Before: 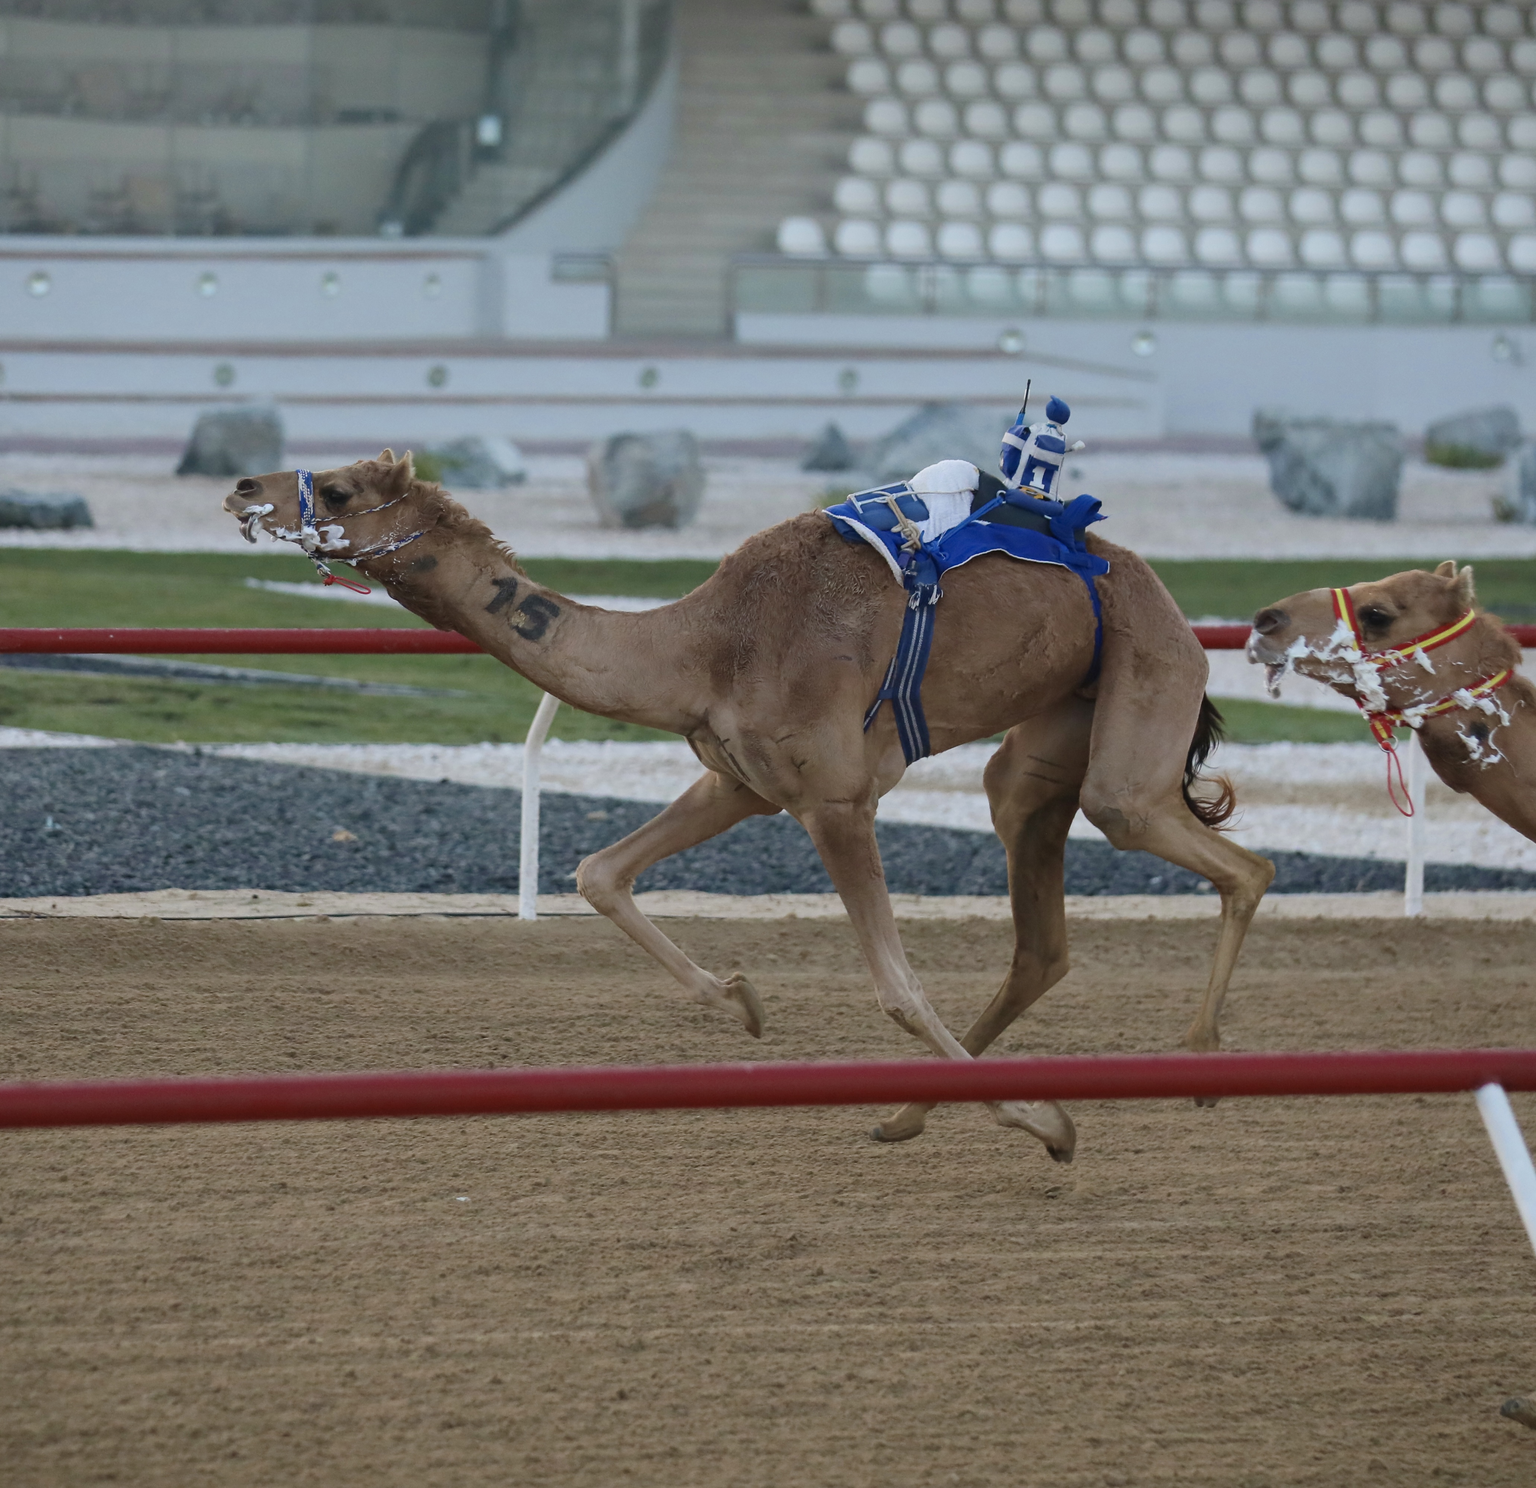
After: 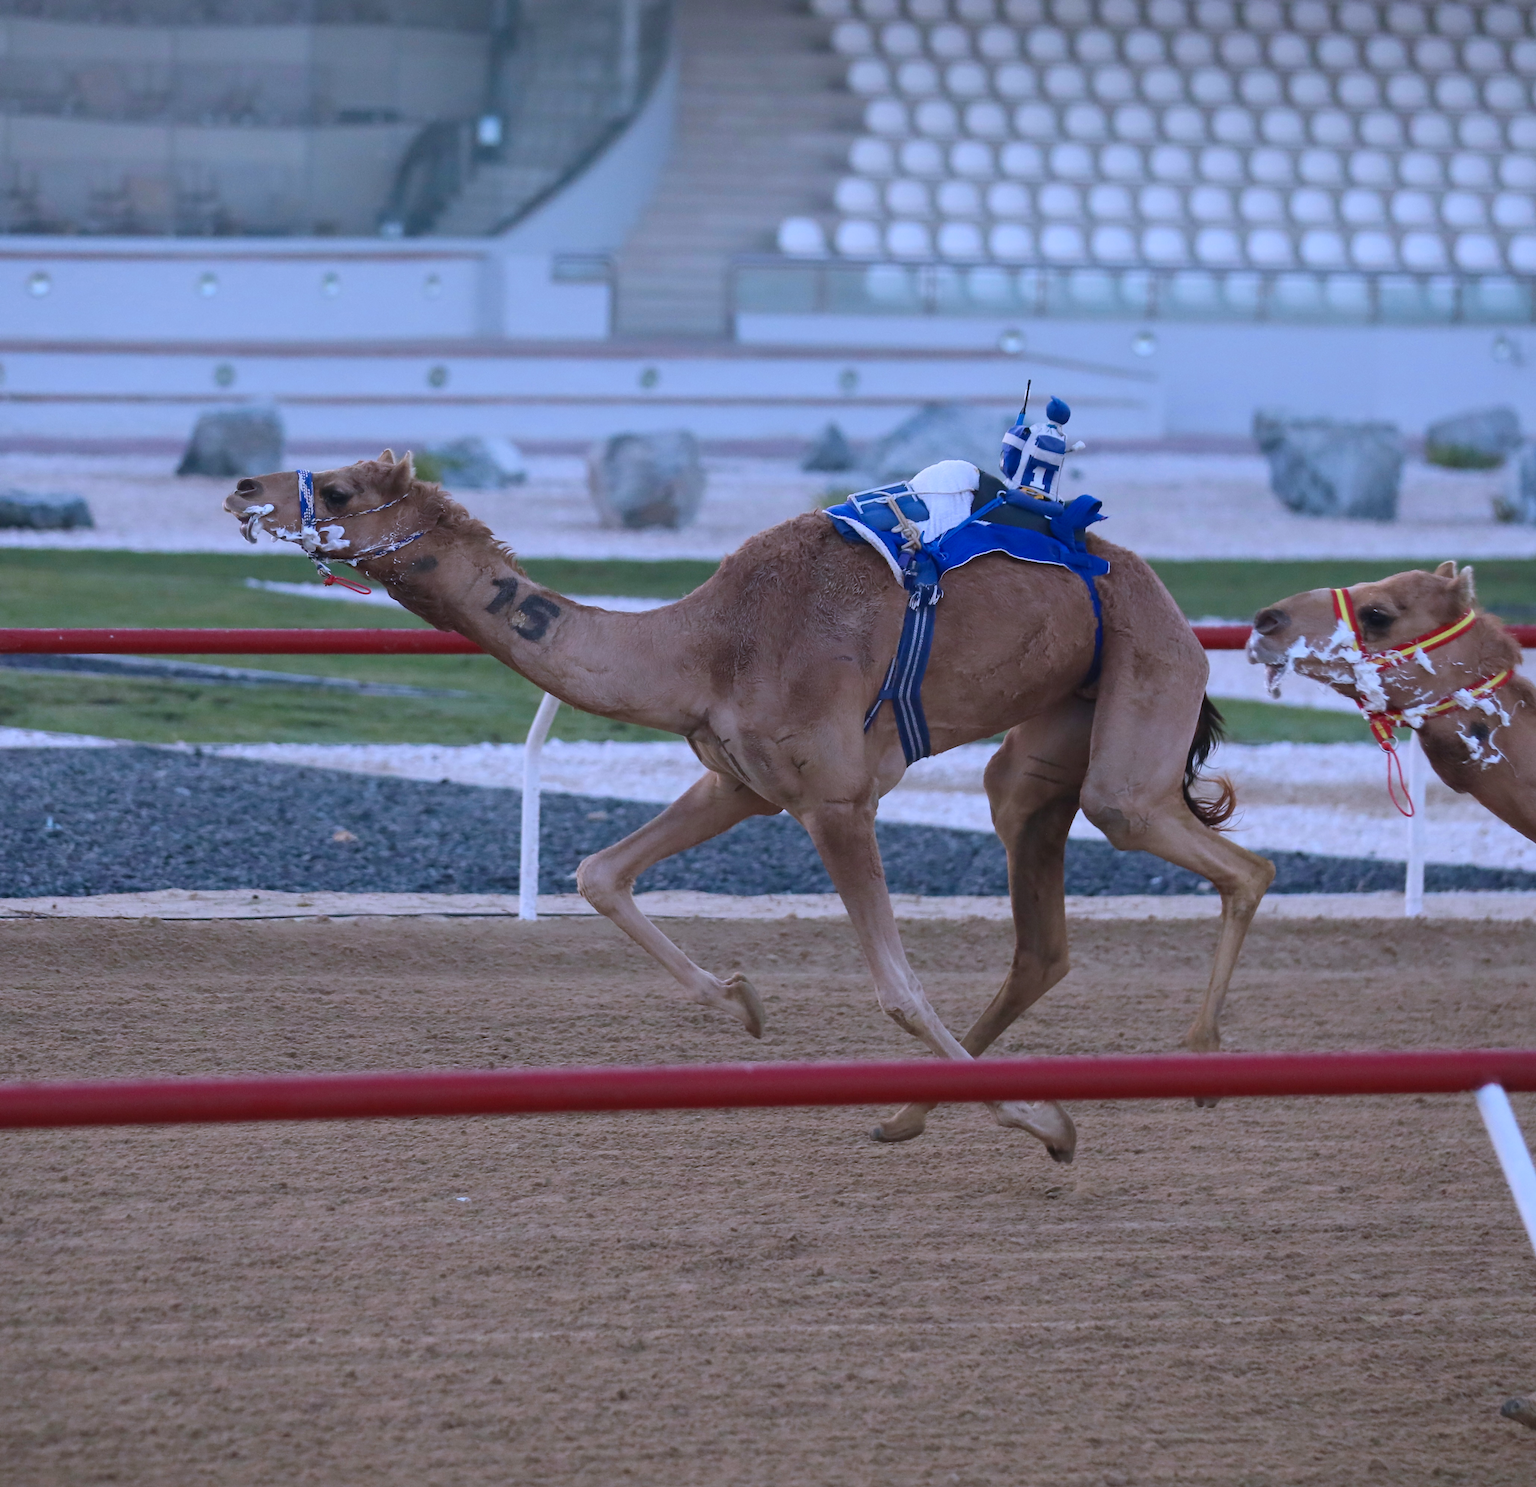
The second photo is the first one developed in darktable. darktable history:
white balance: red 1.009, blue 1.027
color calibration: illuminant as shot in camera, x 0.379, y 0.396, temperature 4138.76 K
